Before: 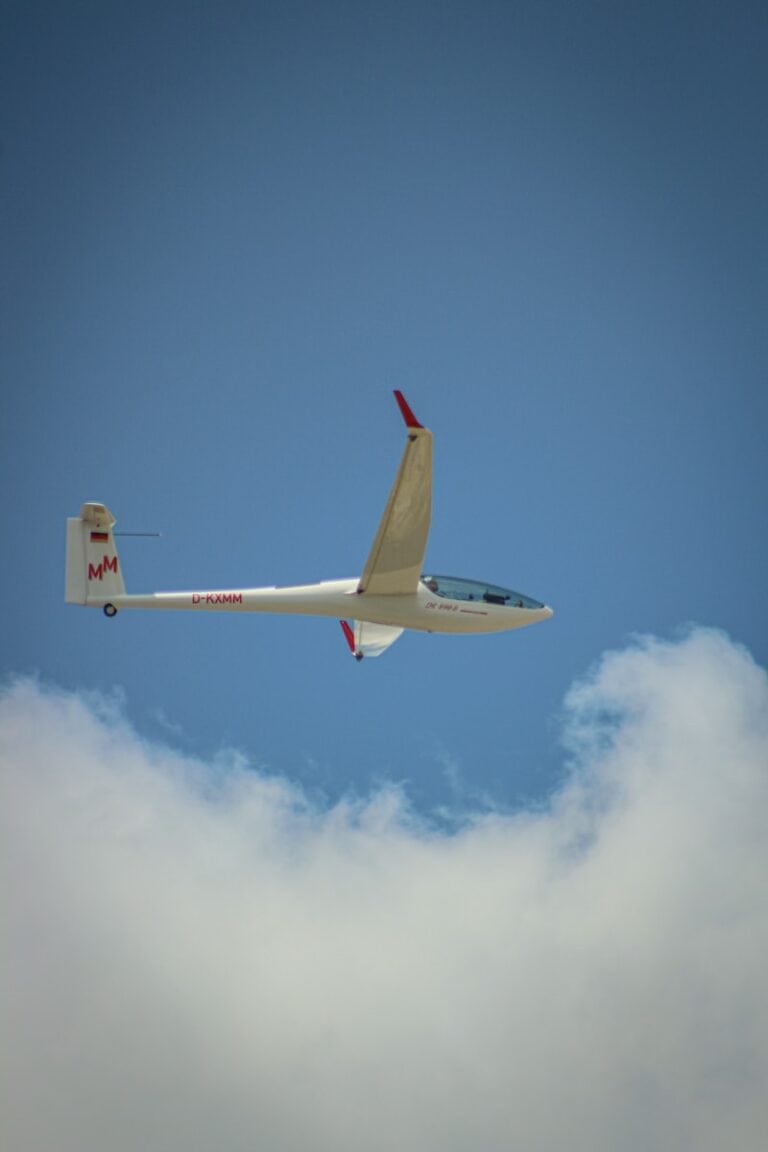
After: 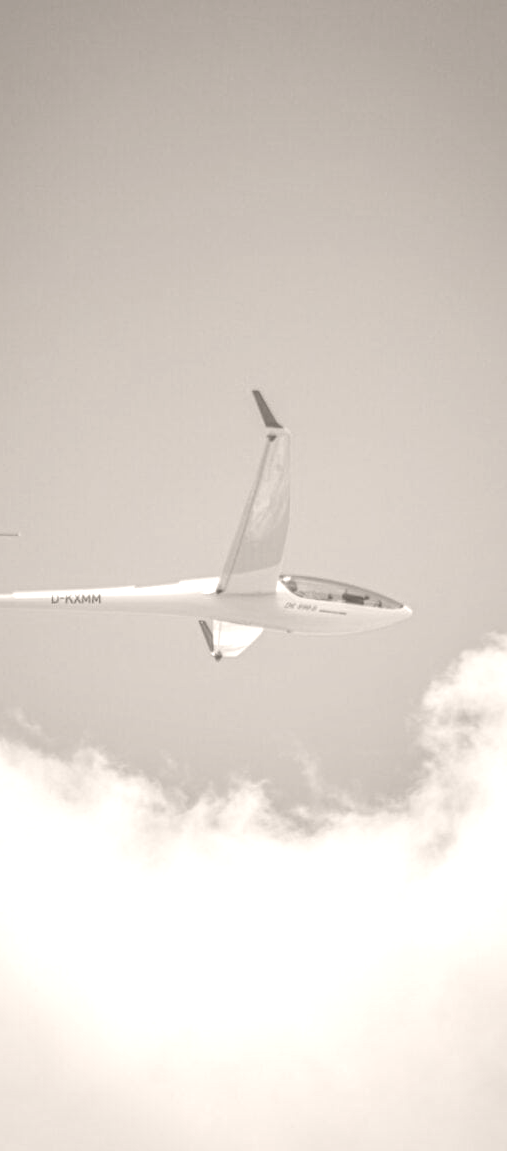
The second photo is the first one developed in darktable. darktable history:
shadows and highlights: low approximation 0.01, soften with gaussian
crop and rotate: left 18.442%, right 15.508%
colorize: hue 34.49°, saturation 35.33%, source mix 100%, lightness 55%, version 1
